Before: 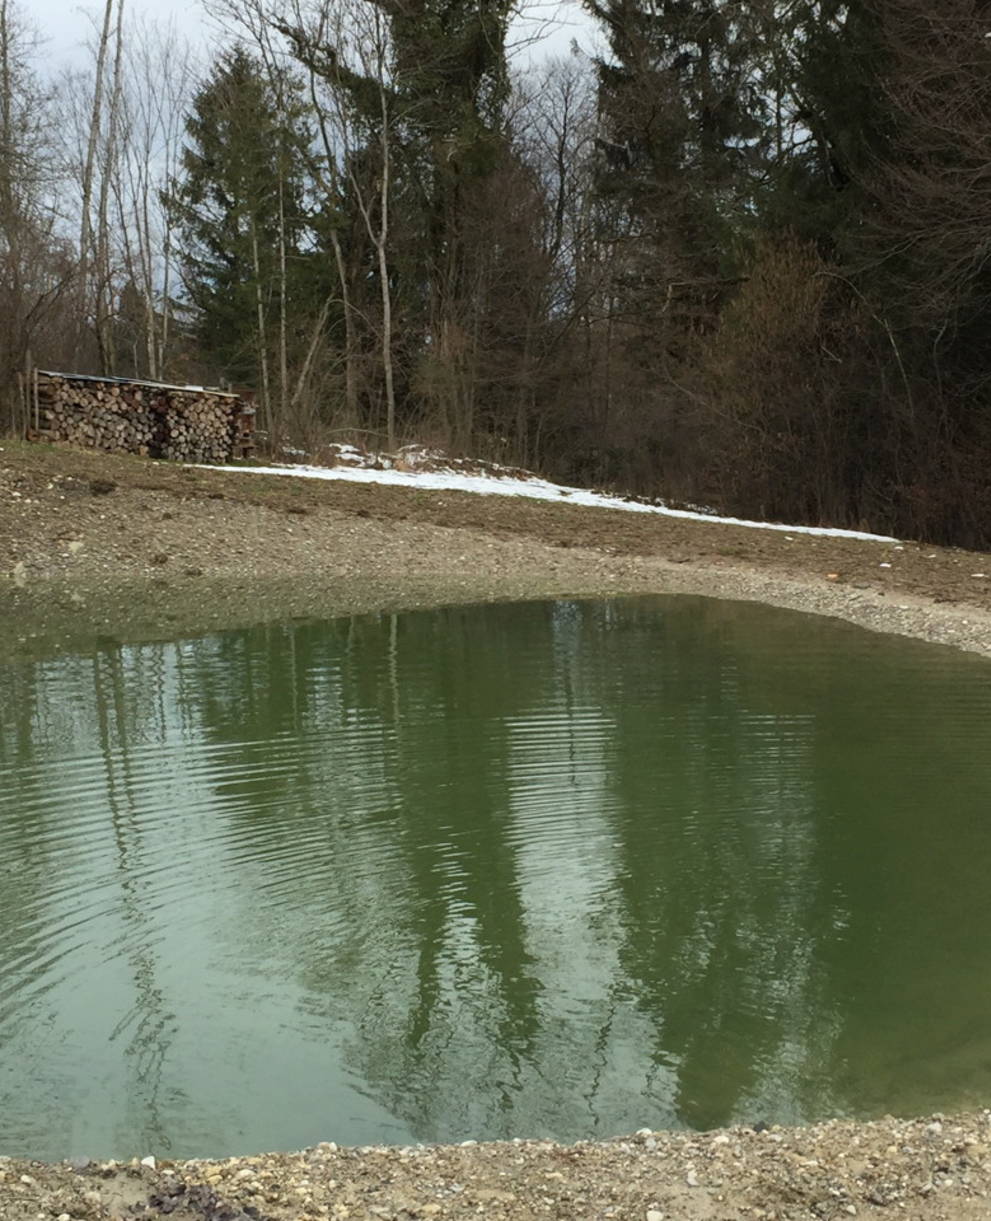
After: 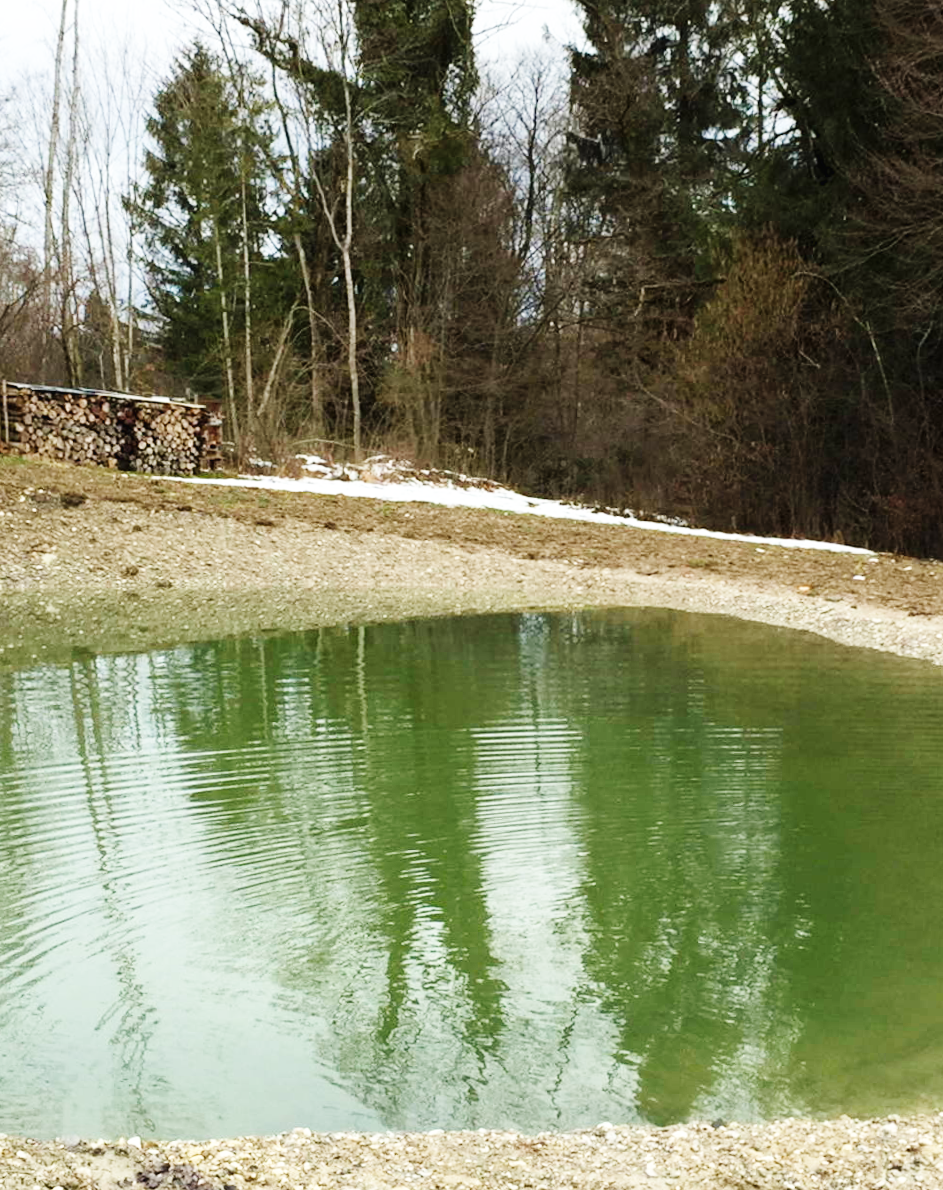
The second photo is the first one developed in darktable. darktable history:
rotate and perspective: rotation 0.074°, lens shift (vertical) 0.096, lens shift (horizontal) -0.041, crop left 0.043, crop right 0.952, crop top 0.024, crop bottom 0.979
base curve: curves: ch0 [(0, 0.003) (0.001, 0.002) (0.006, 0.004) (0.02, 0.022) (0.048, 0.086) (0.094, 0.234) (0.162, 0.431) (0.258, 0.629) (0.385, 0.8) (0.548, 0.918) (0.751, 0.988) (1, 1)], preserve colors none
